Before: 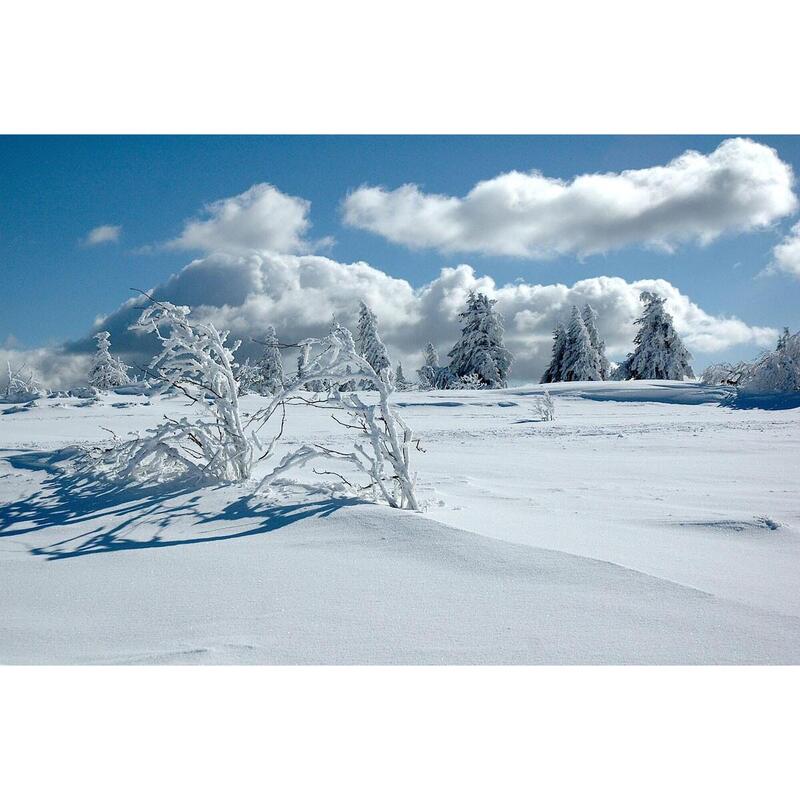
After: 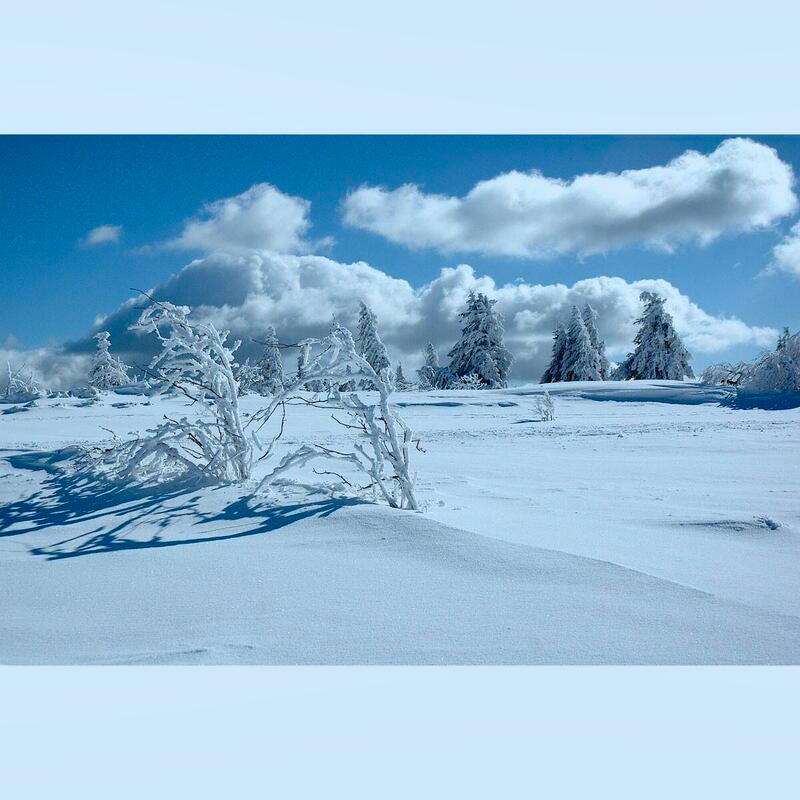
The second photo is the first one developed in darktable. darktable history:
shadows and highlights: radius 128.19, shadows 30.38, highlights -30.73, low approximation 0.01, soften with gaussian
tone curve: curves: ch0 [(0, 0.036) (0.053, 0.068) (0.211, 0.217) (0.519, 0.513) (0.847, 0.82) (0.991, 0.914)]; ch1 [(0, 0) (0.276, 0.206) (0.412, 0.353) (0.482, 0.475) (0.495, 0.5) (0.509, 0.502) (0.563, 0.57) (0.667, 0.672) (0.788, 0.809) (1, 1)]; ch2 [(0, 0) (0.438, 0.456) (0.473, 0.47) (0.503, 0.503) (0.523, 0.528) (0.562, 0.571) (0.612, 0.61) (0.679, 0.72) (1, 1)], color space Lab, linked channels, preserve colors none
color calibration: illuminant F (fluorescent), F source F9 (Cool White Deluxe 4150 K) – high CRI, x 0.374, y 0.373, temperature 4161.67 K
